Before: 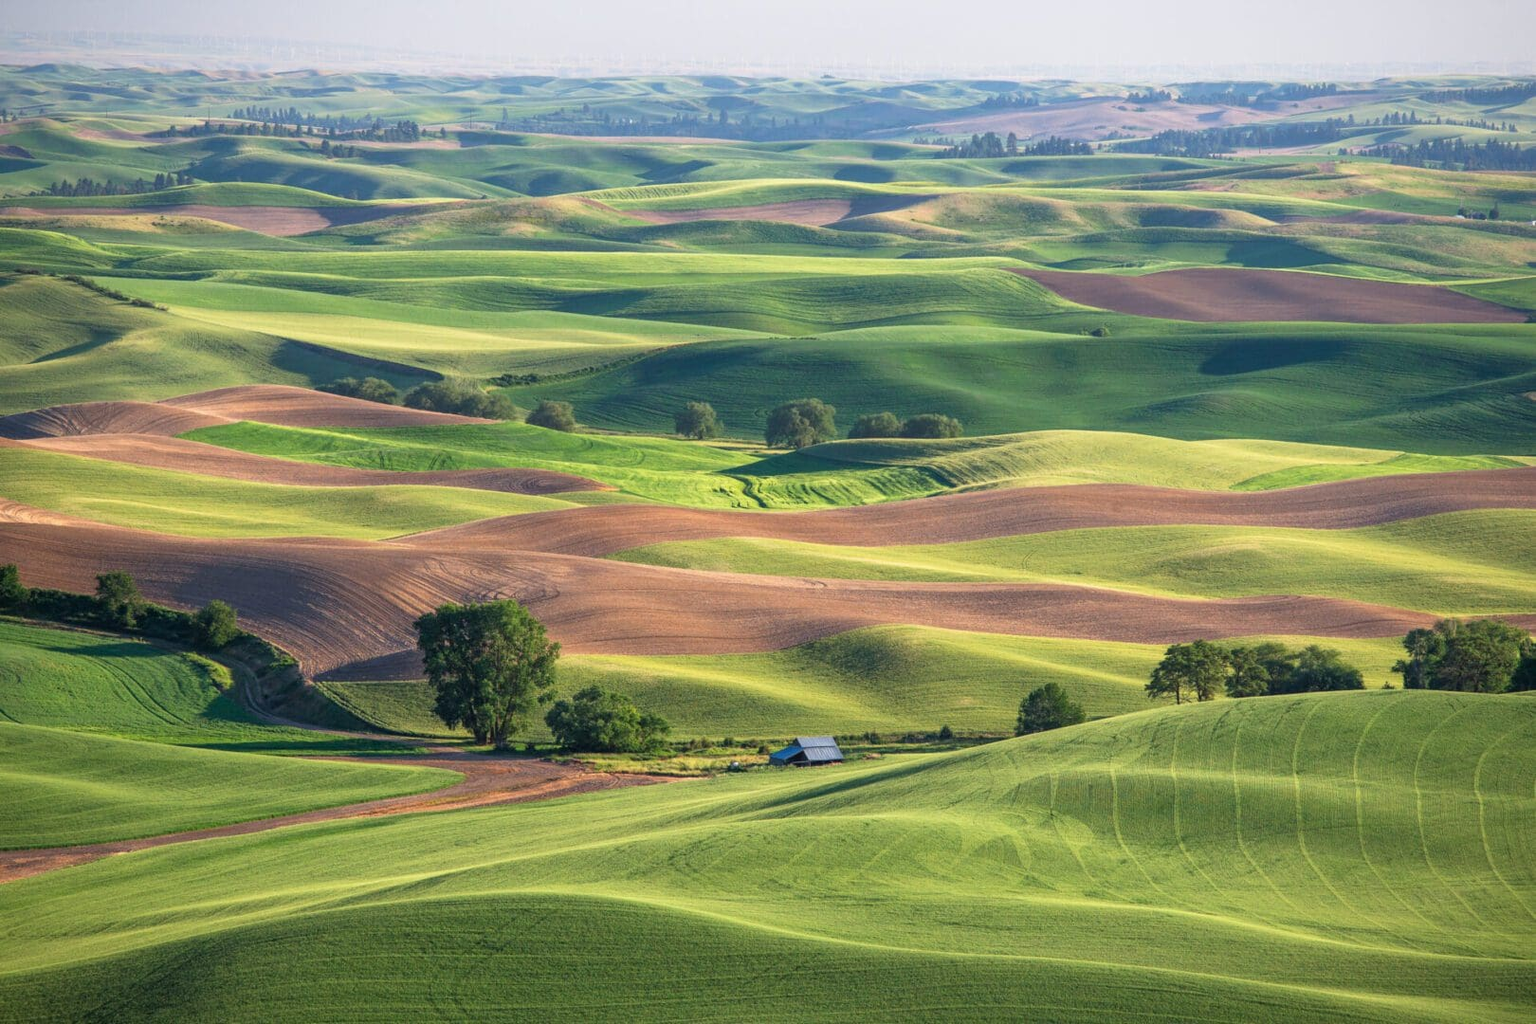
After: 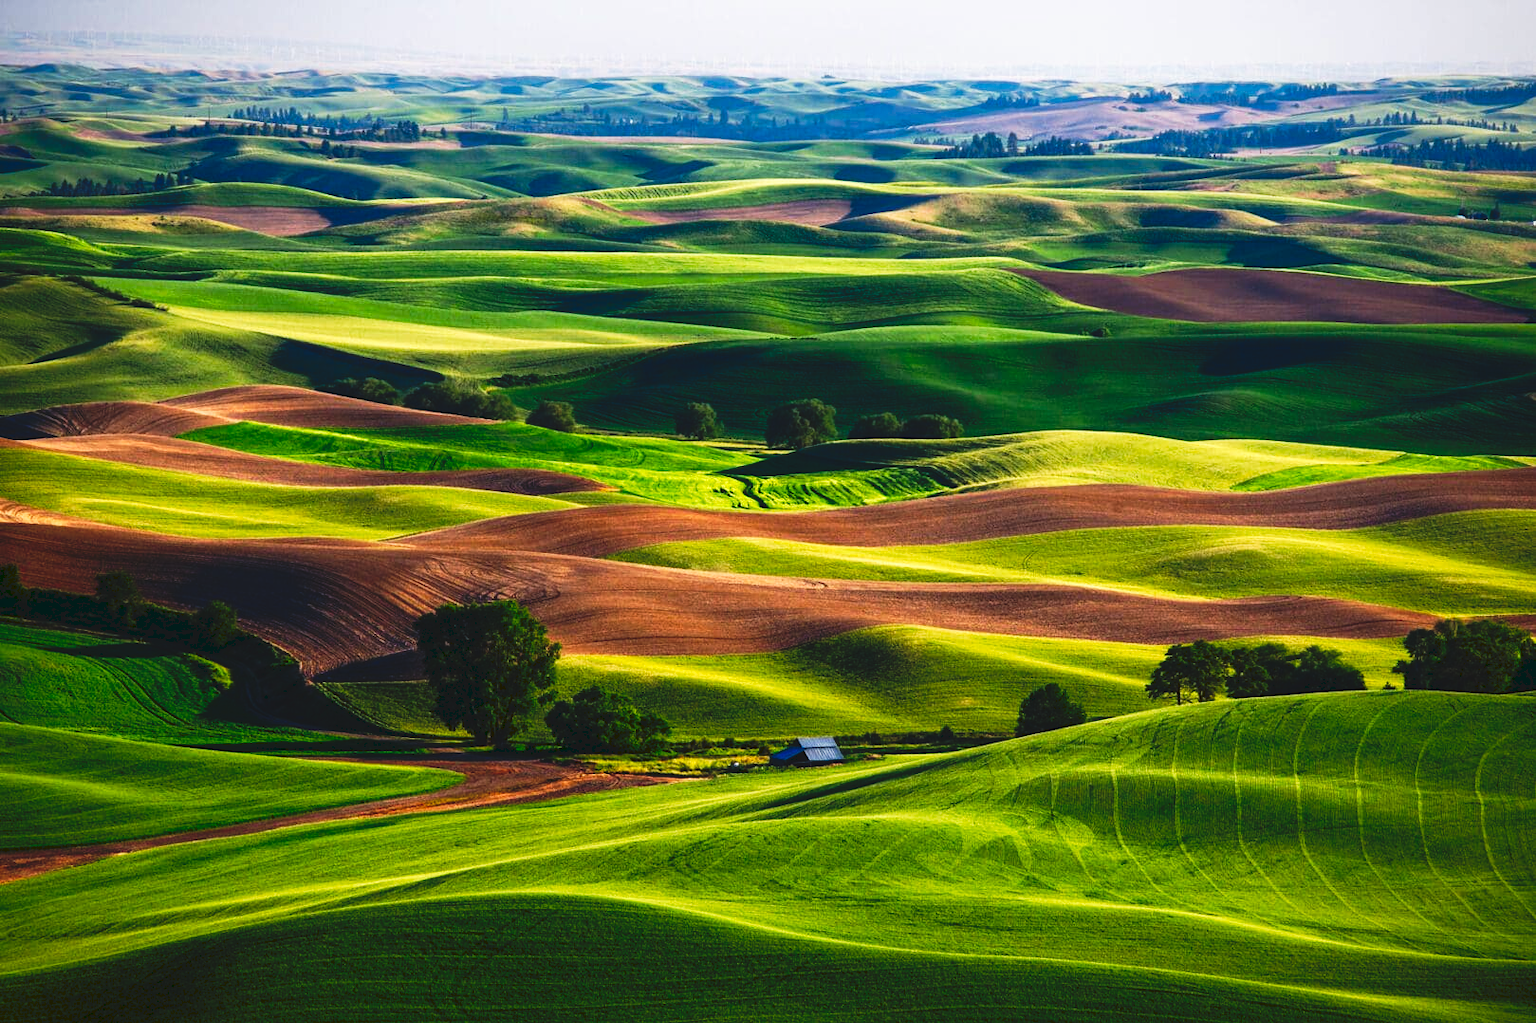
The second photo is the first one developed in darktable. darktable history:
tone curve: curves: ch0 [(0, 0) (0.003, 0.082) (0.011, 0.082) (0.025, 0.088) (0.044, 0.088) (0.069, 0.093) (0.1, 0.101) (0.136, 0.109) (0.177, 0.129) (0.224, 0.155) (0.277, 0.214) (0.335, 0.289) (0.399, 0.378) (0.468, 0.476) (0.543, 0.589) (0.623, 0.713) (0.709, 0.826) (0.801, 0.908) (0.898, 0.98) (1, 1)], preserve colors none
contrast brightness saturation: brightness -0.25, saturation 0.2
